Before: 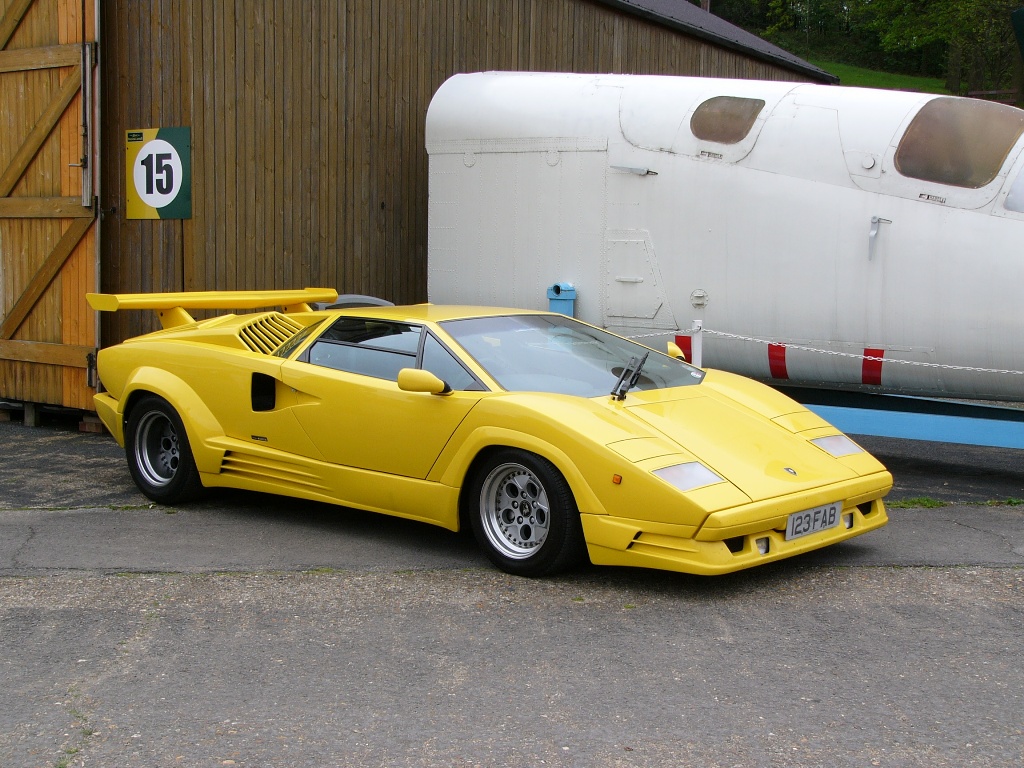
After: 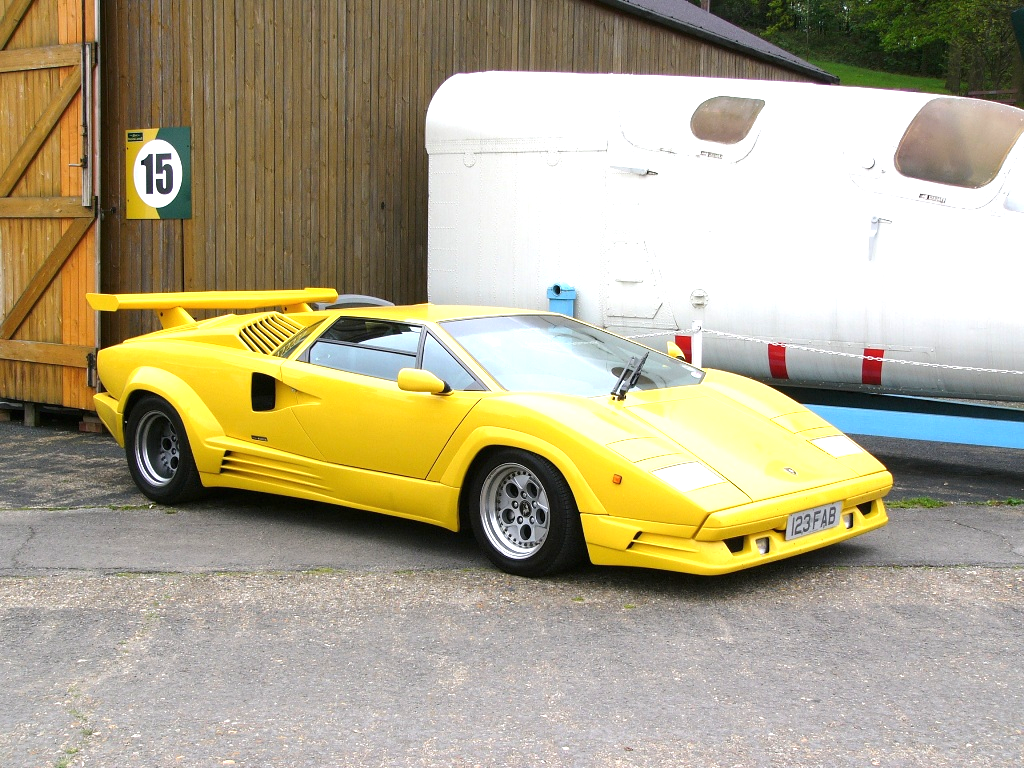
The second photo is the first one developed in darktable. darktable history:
color calibration: illuminant same as pipeline (D50), adaptation none (bypass), x 0.332, y 0.334, temperature 5024.1 K
tone equalizer: edges refinement/feathering 500, mask exposure compensation -1.57 EV, preserve details no
exposure: black level correction 0, exposure 1 EV, compensate highlight preservation false
